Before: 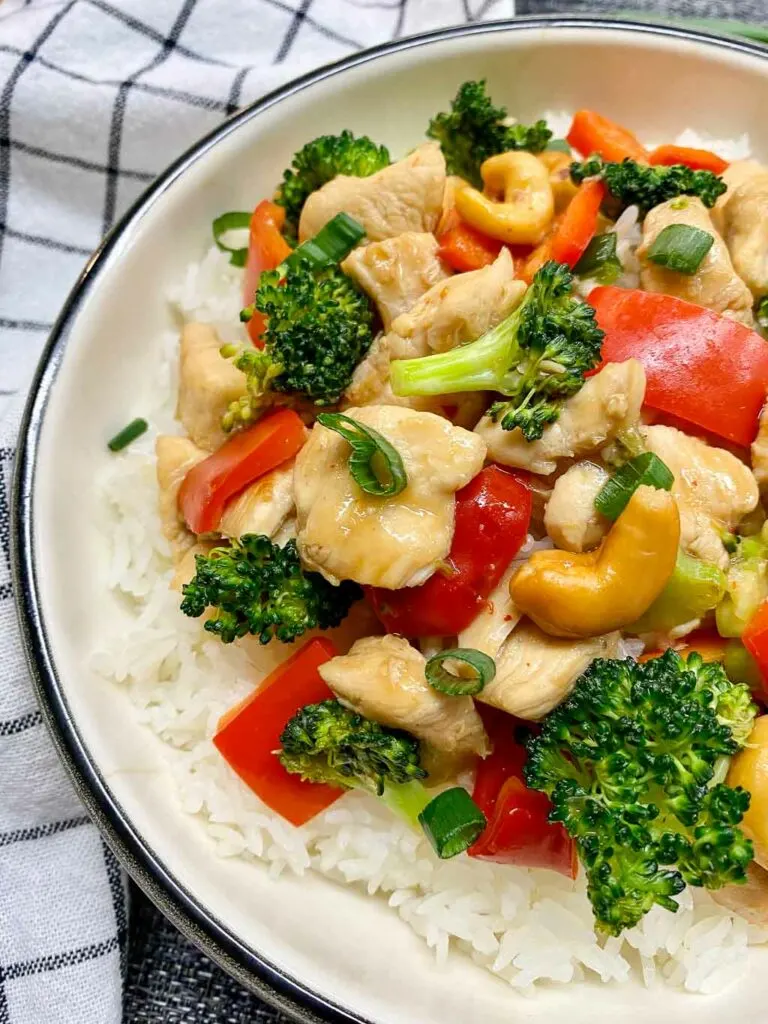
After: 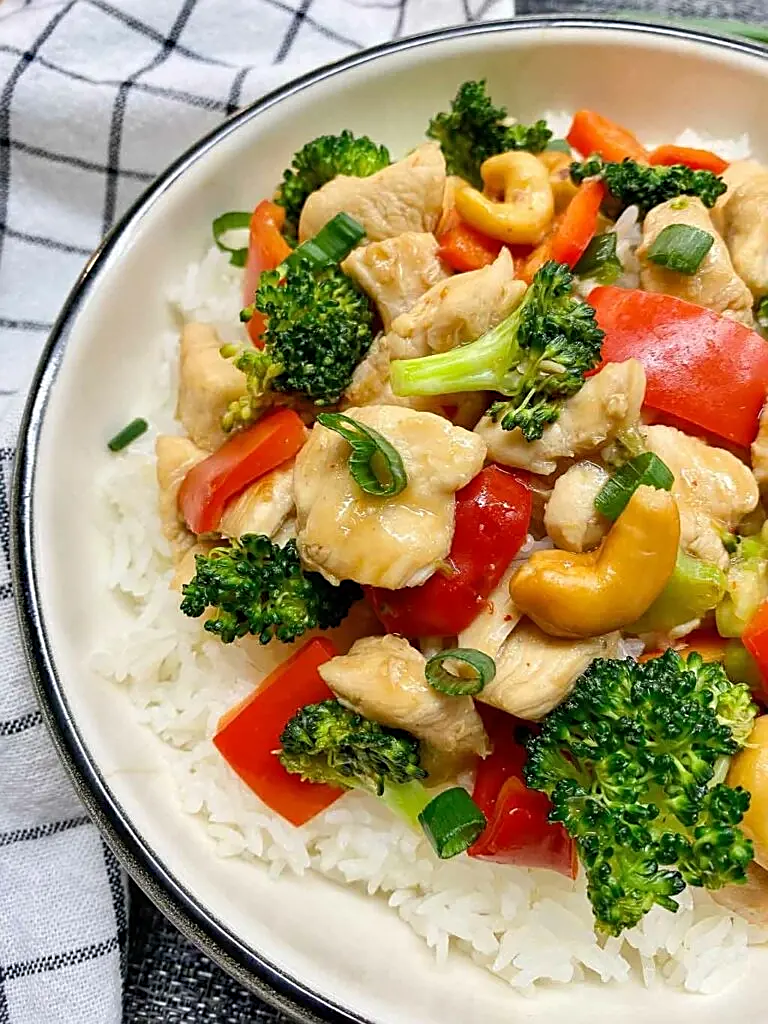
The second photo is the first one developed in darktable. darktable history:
sharpen: on, module defaults
levels: mode automatic, levels [0, 0.478, 1]
